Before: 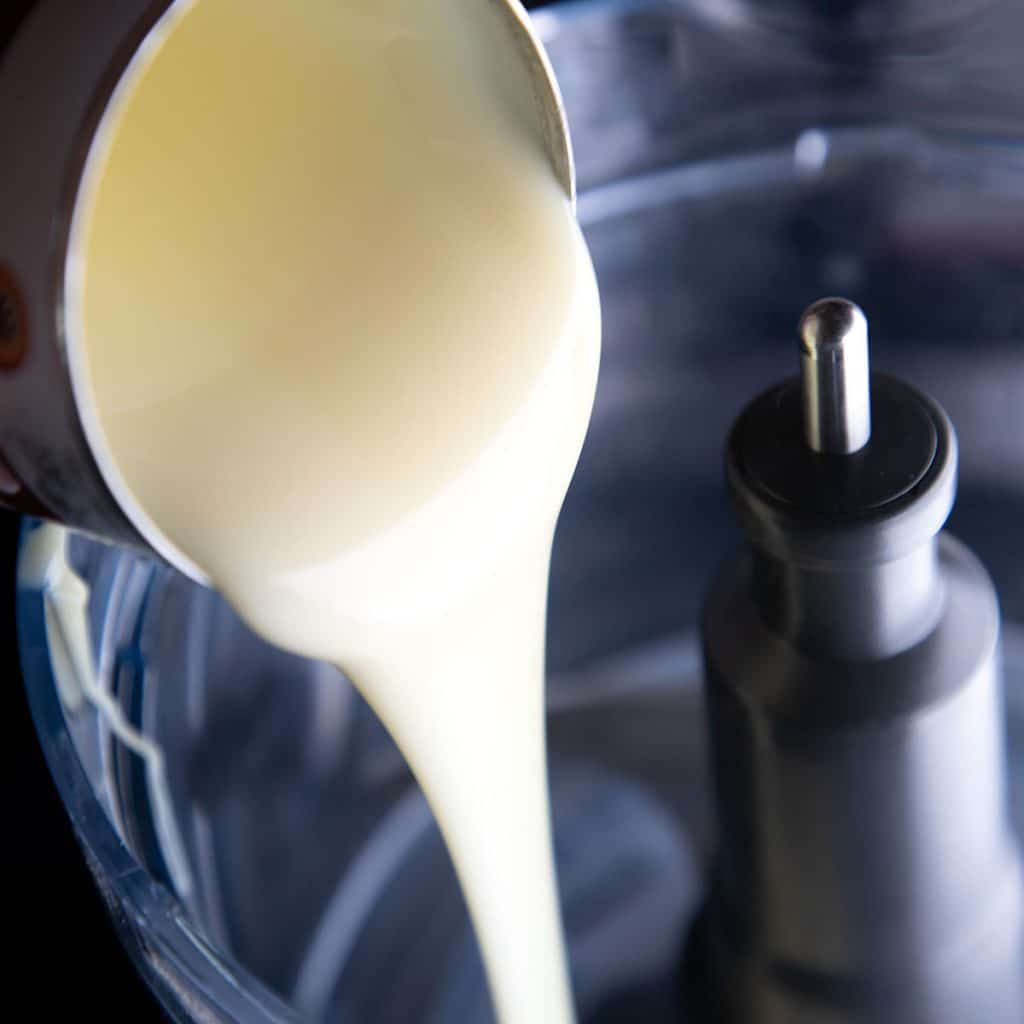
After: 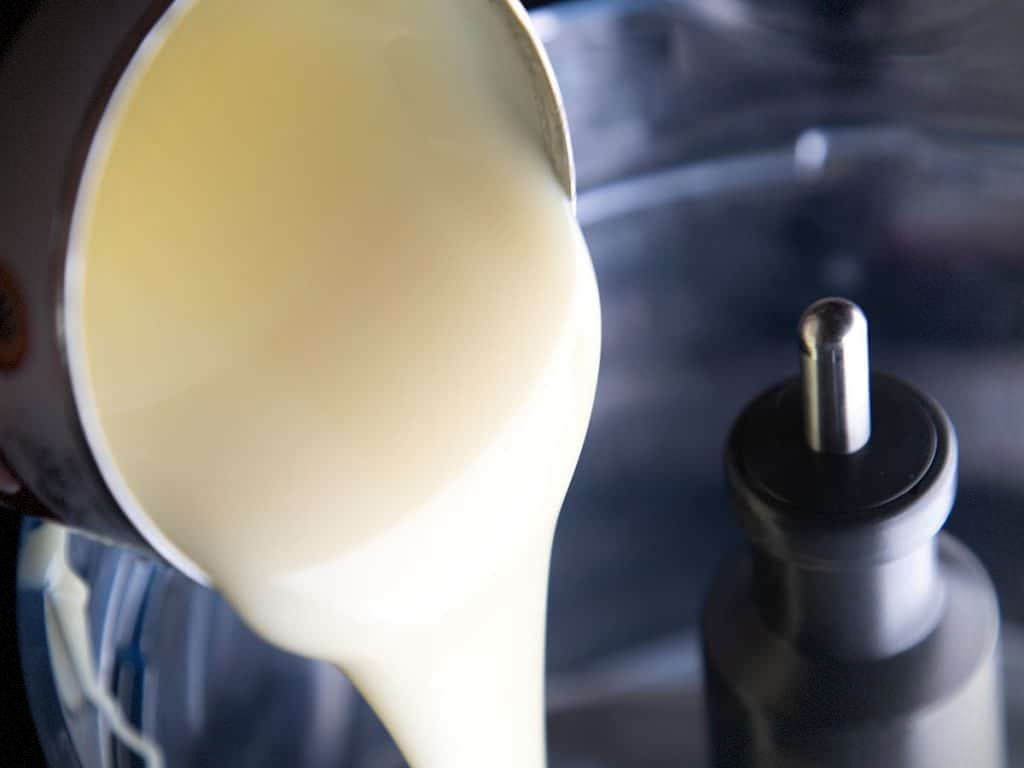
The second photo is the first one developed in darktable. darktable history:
crop: bottom 24.967%
vignetting: dithering 8-bit output, unbound false
